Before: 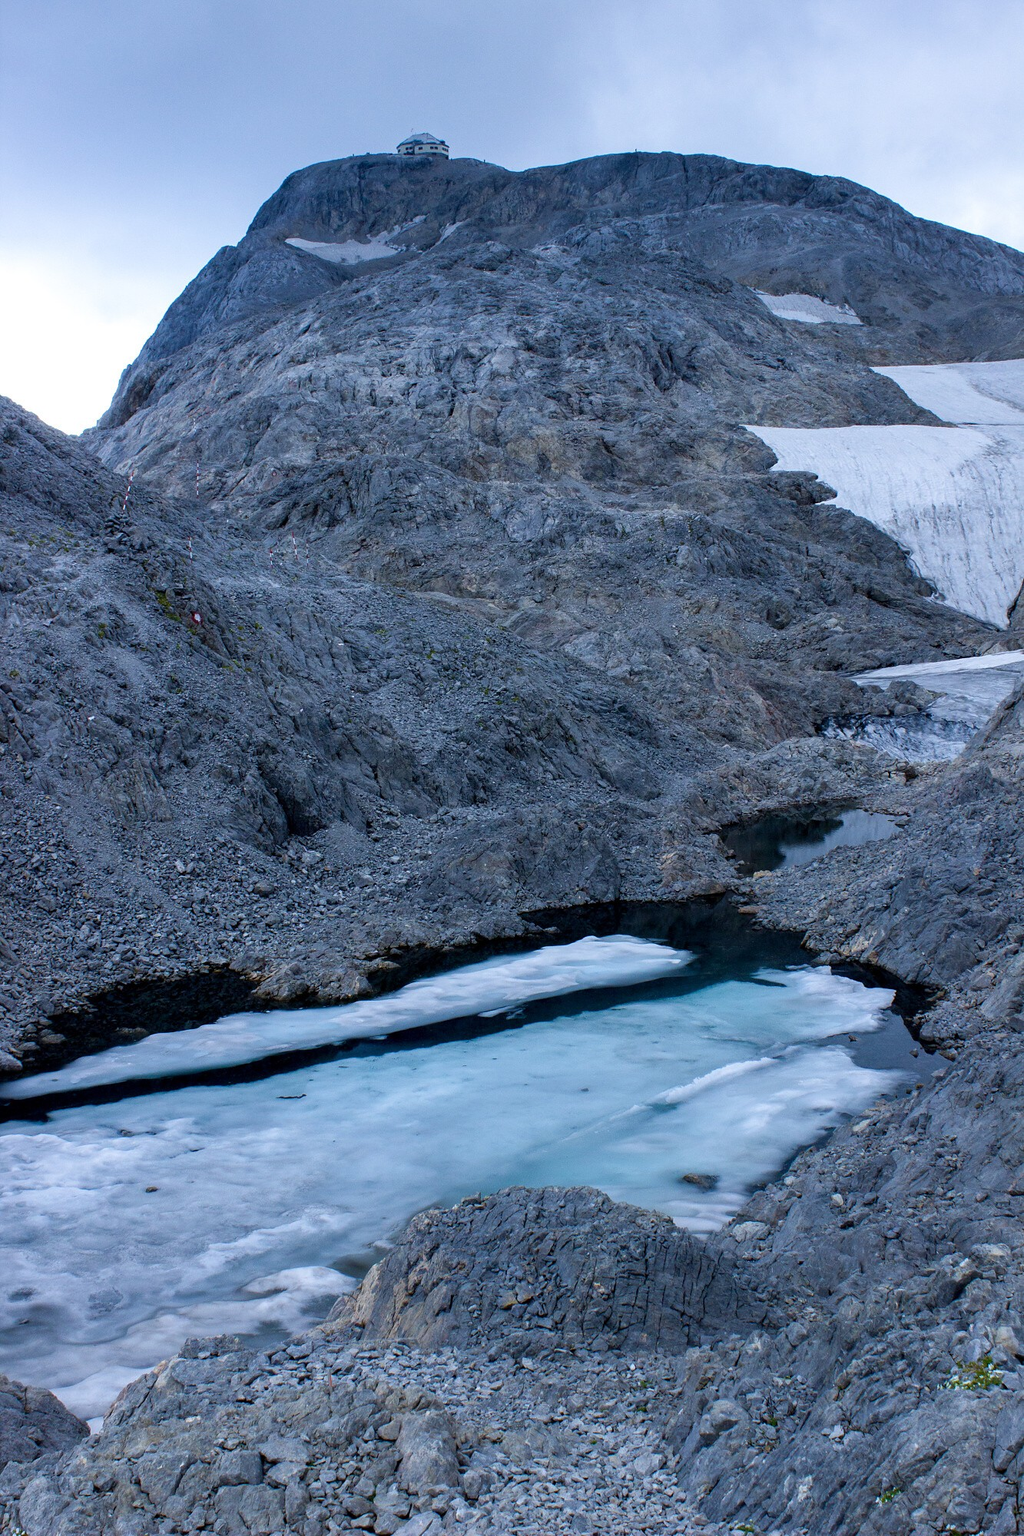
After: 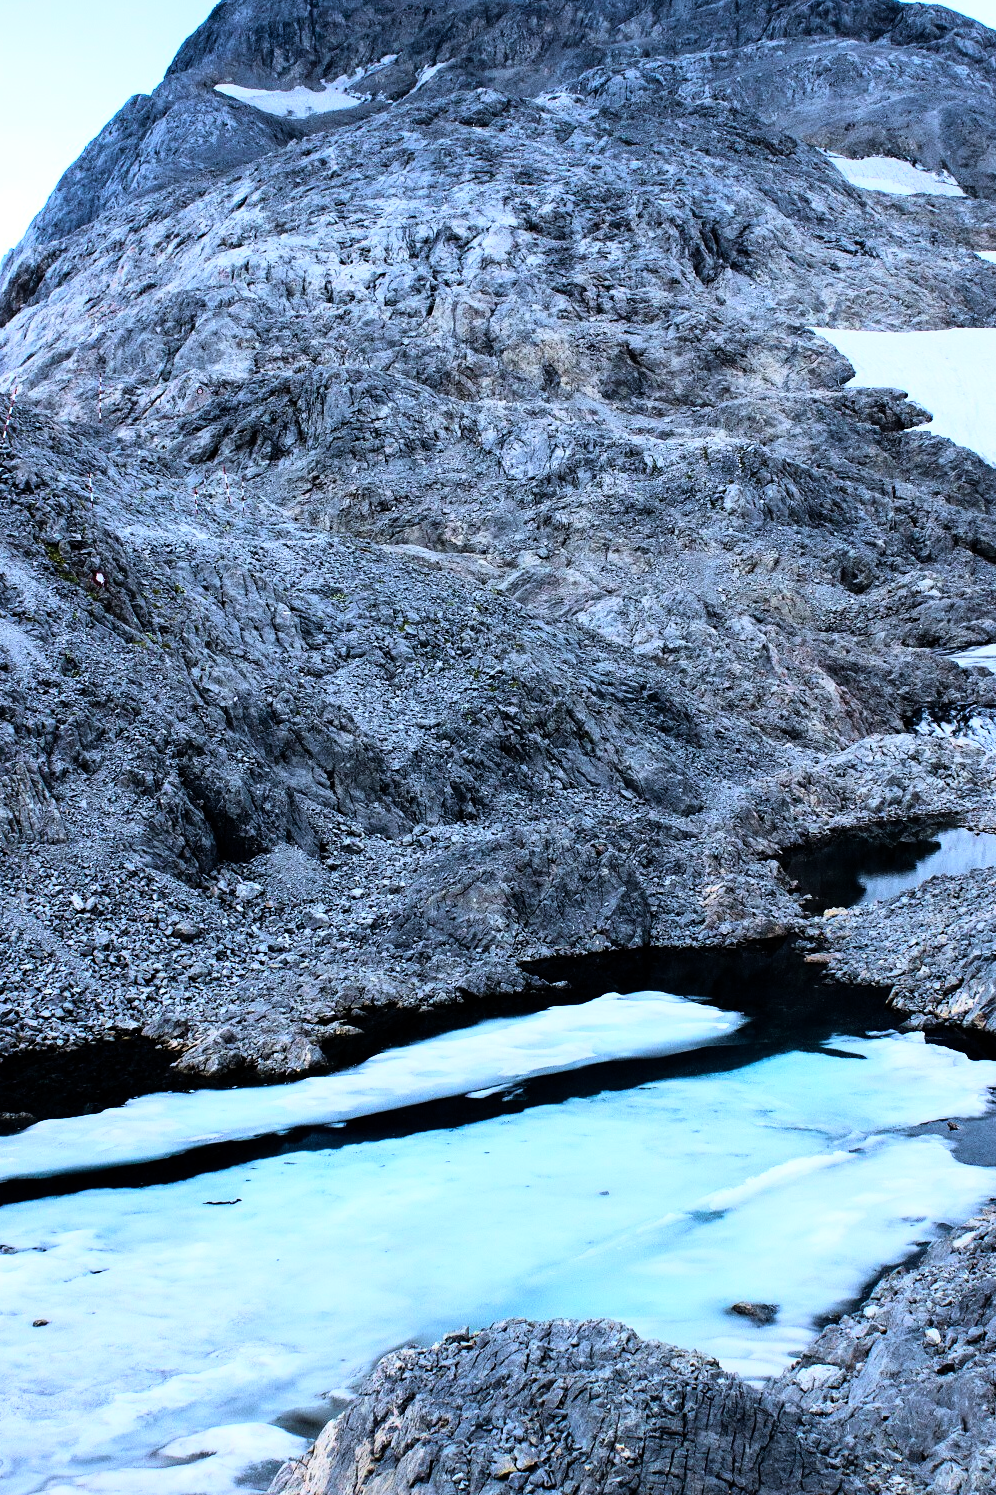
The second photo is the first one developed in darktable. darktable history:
crop and rotate: left 11.831%, top 11.346%, right 13.429%, bottom 13.899%
rgb curve: curves: ch0 [(0, 0) (0.21, 0.15) (0.24, 0.21) (0.5, 0.75) (0.75, 0.96) (0.89, 0.99) (1, 1)]; ch1 [(0, 0.02) (0.21, 0.13) (0.25, 0.2) (0.5, 0.67) (0.75, 0.9) (0.89, 0.97) (1, 1)]; ch2 [(0, 0.02) (0.21, 0.13) (0.25, 0.2) (0.5, 0.67) (0.75, 0.9) (0.89, 0.97) (1, 1)], compensate middle gray true
